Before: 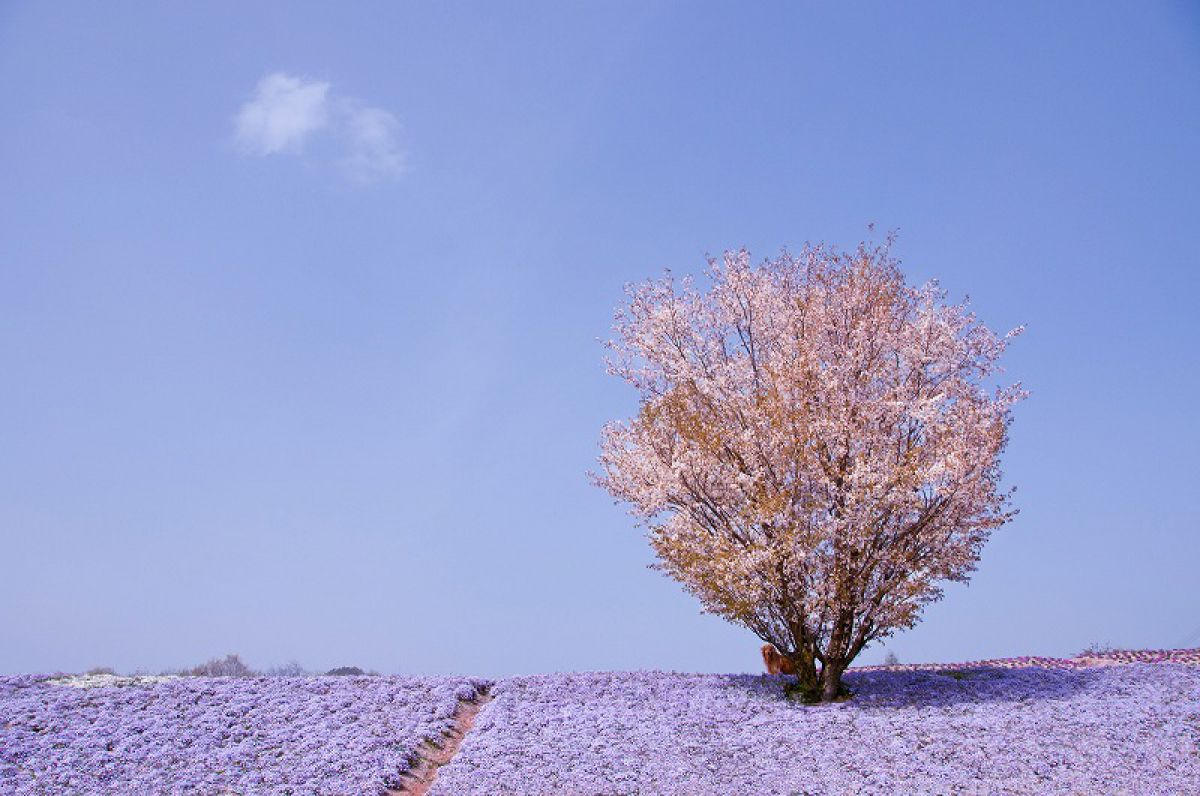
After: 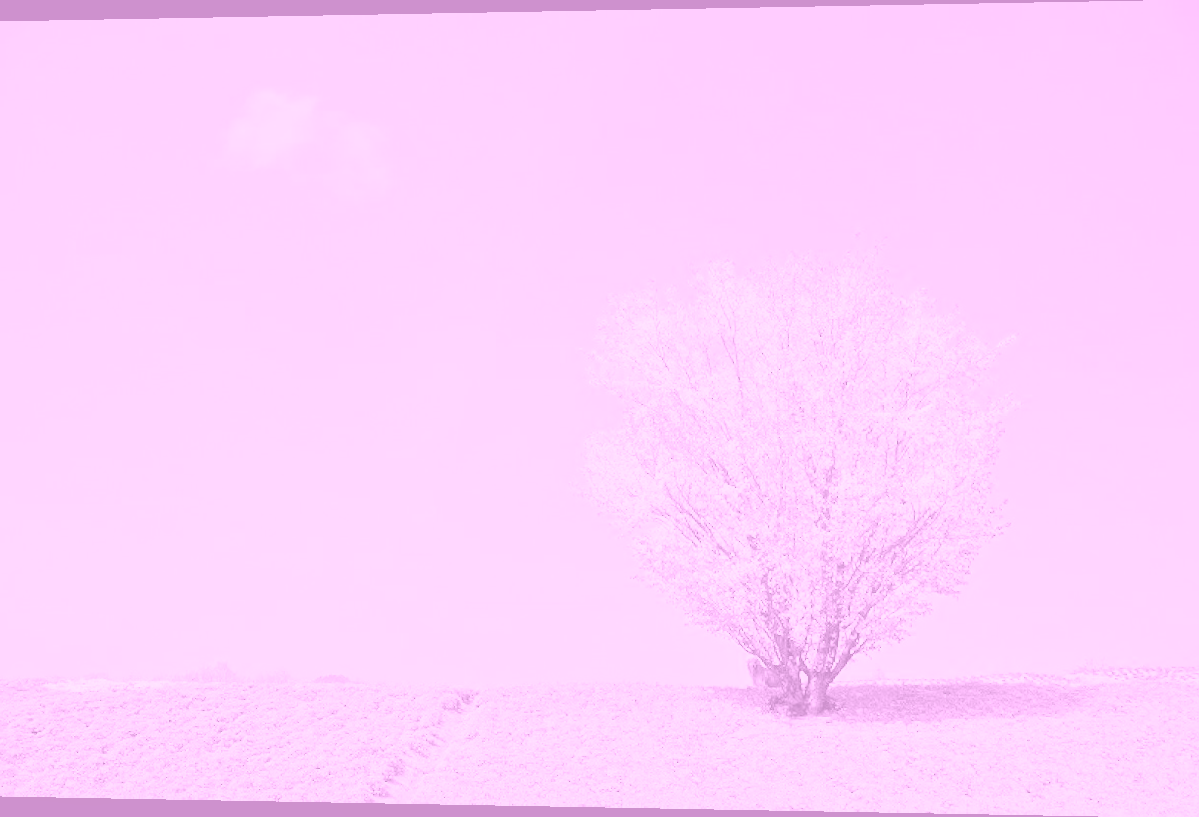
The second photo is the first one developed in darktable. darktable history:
local contrast: mode bilateral grid, contrast 20, coarseness 19, detail 163%, midtone range 0.2
rotate and perspective: lens shift (horizontal) -0.055, automatic cropping off
filmic rgb: black relative exposure -7.15 EV, white relative exposure 5.36 EV, hardness 3.02, color science v6 (2022)
colorize: hue 331.2°, saturation 69%, source mix 30.28%, lightness 69.02%, version 1
exposure: black level correction 0, exposure 1.9 EV, compensate highlight preservation false
contrast equalizer: y [[0.46, 0.454, 0.451, 0.451, 0.455, 0.46], [0.5 ×6], [0.5 ×6], [0 ×6], [0 ×6]]
